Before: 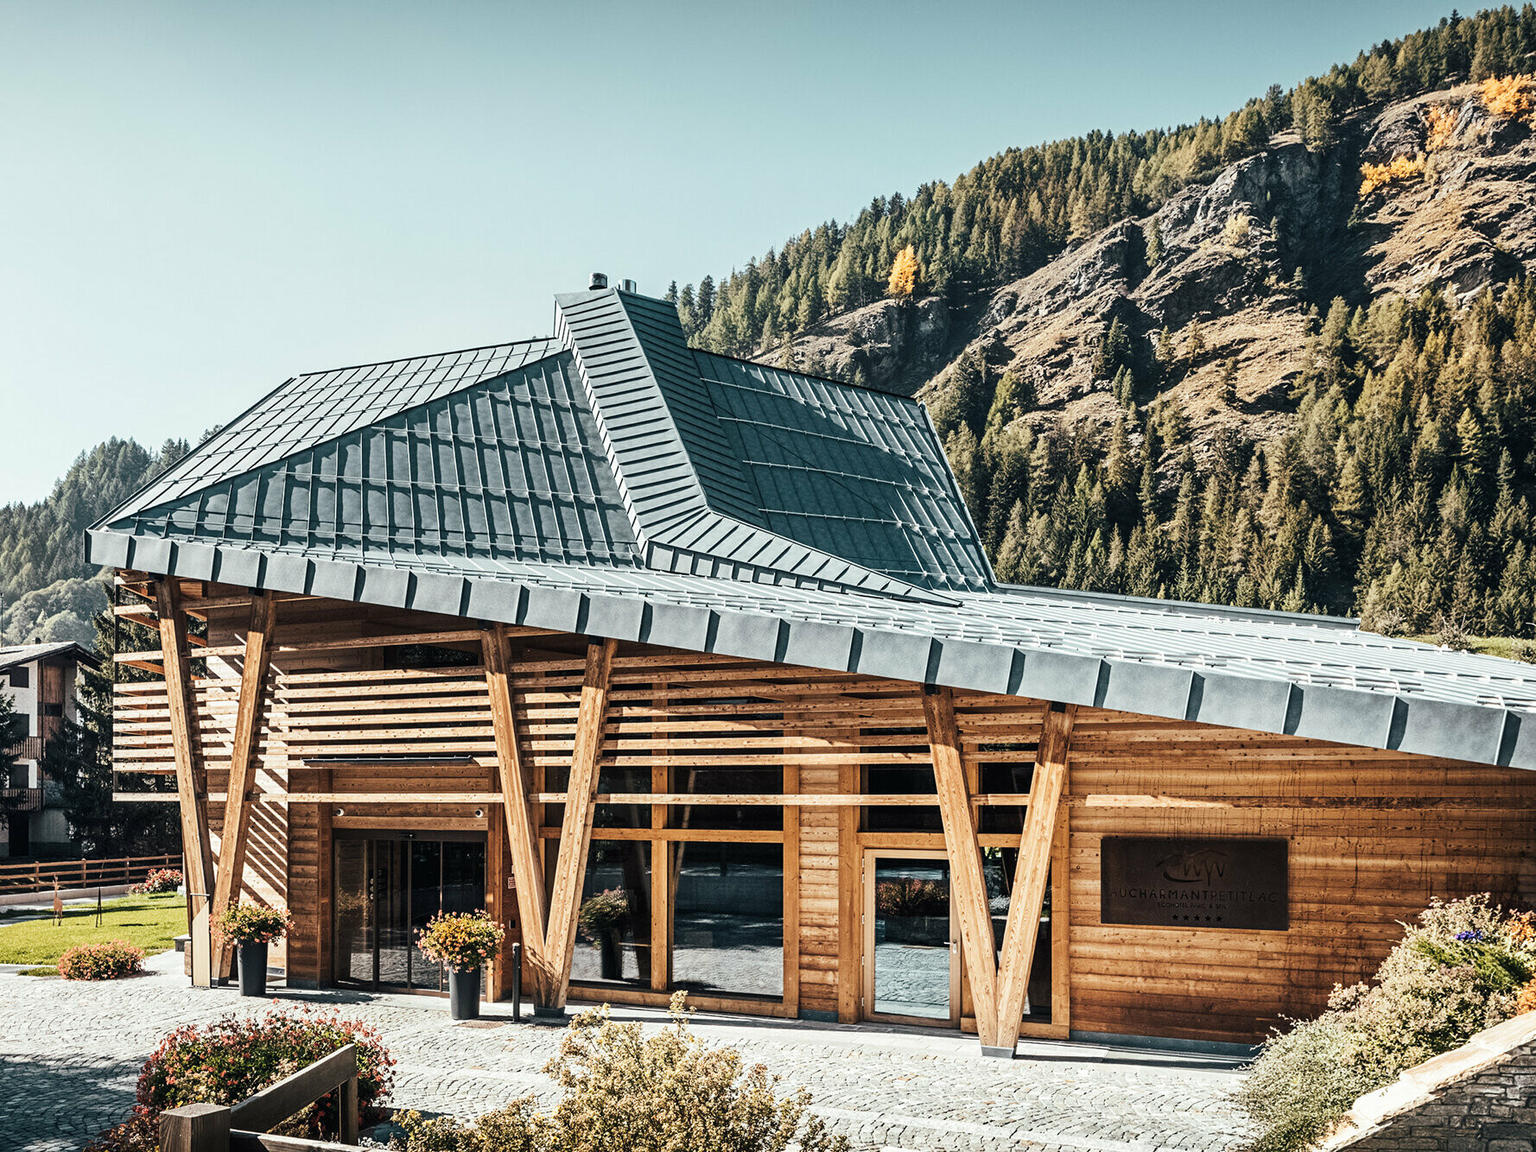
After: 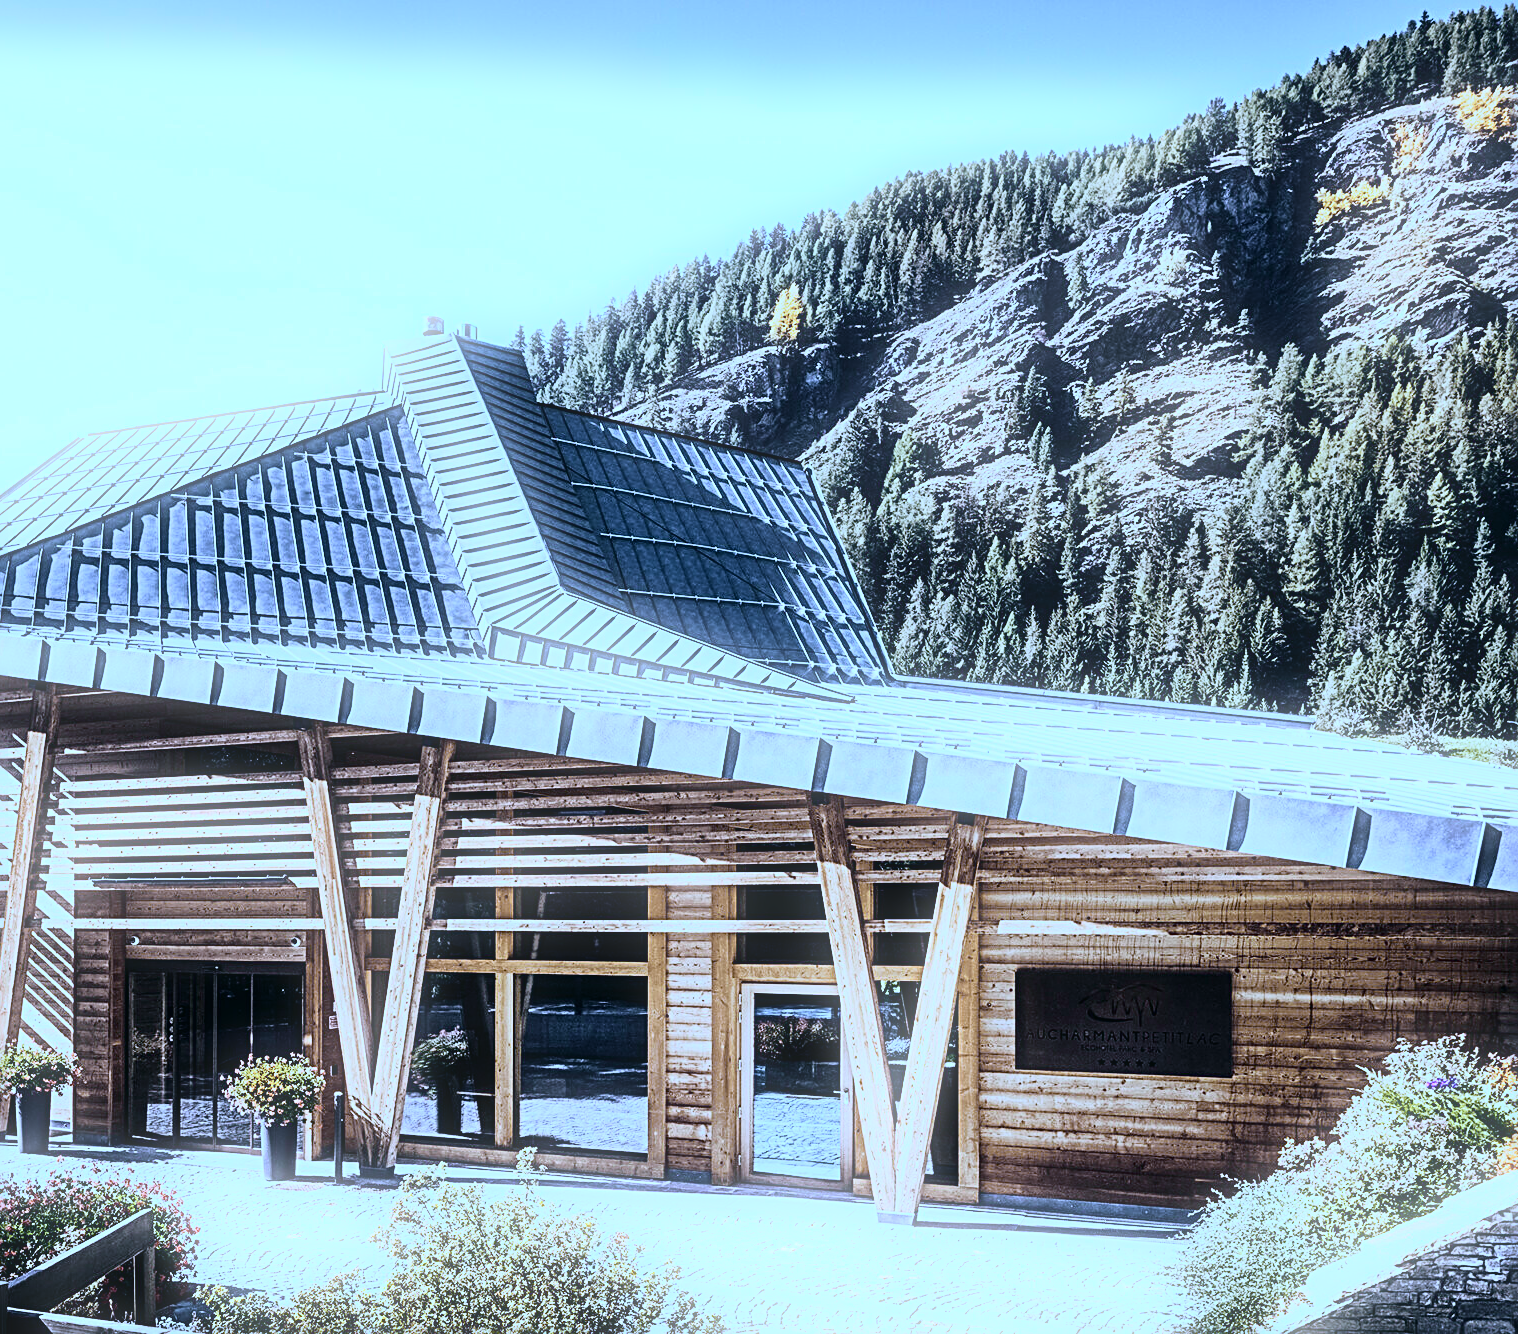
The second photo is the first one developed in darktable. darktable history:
bloom: size 5%, threshold 95%, strength 15%
crop and rotate: left 14.584%
tone curve: curves: ch0 [(0, 0.008) (0.081, 0.044) (0.177, 0.123) (0.283, 0.253) (0.416, 0.449) (0.495, 0.524) (0.661, 0.756) (0.796, 0.859) (1, 0.951)]; ch1 [(0, 0) (0.161, 0.092) (0.35, 0.33) (0.392, 0.392) (0.427, 0.426) (0.479, 0.472) (0.505, 0.5) (0.521, 0.524) (0.567, 0.556) (0.583, 0.588) (0.625, 0.627) (0.678, 0.733) (1, 1)]; ch2 [(0, 0) (0.346, 0.362) (0.404, 0.427) (0.502, 0.499) (0.531, 0.523) (0.544, 0.561) (0.58, 0.59) (0.629, 0.642) (0.717, 0.678) (1, 1)], color space Lab, independent channels, preserve colors none
sharpen: radius 3.119
white balance: red 0.766, blue 1.537
